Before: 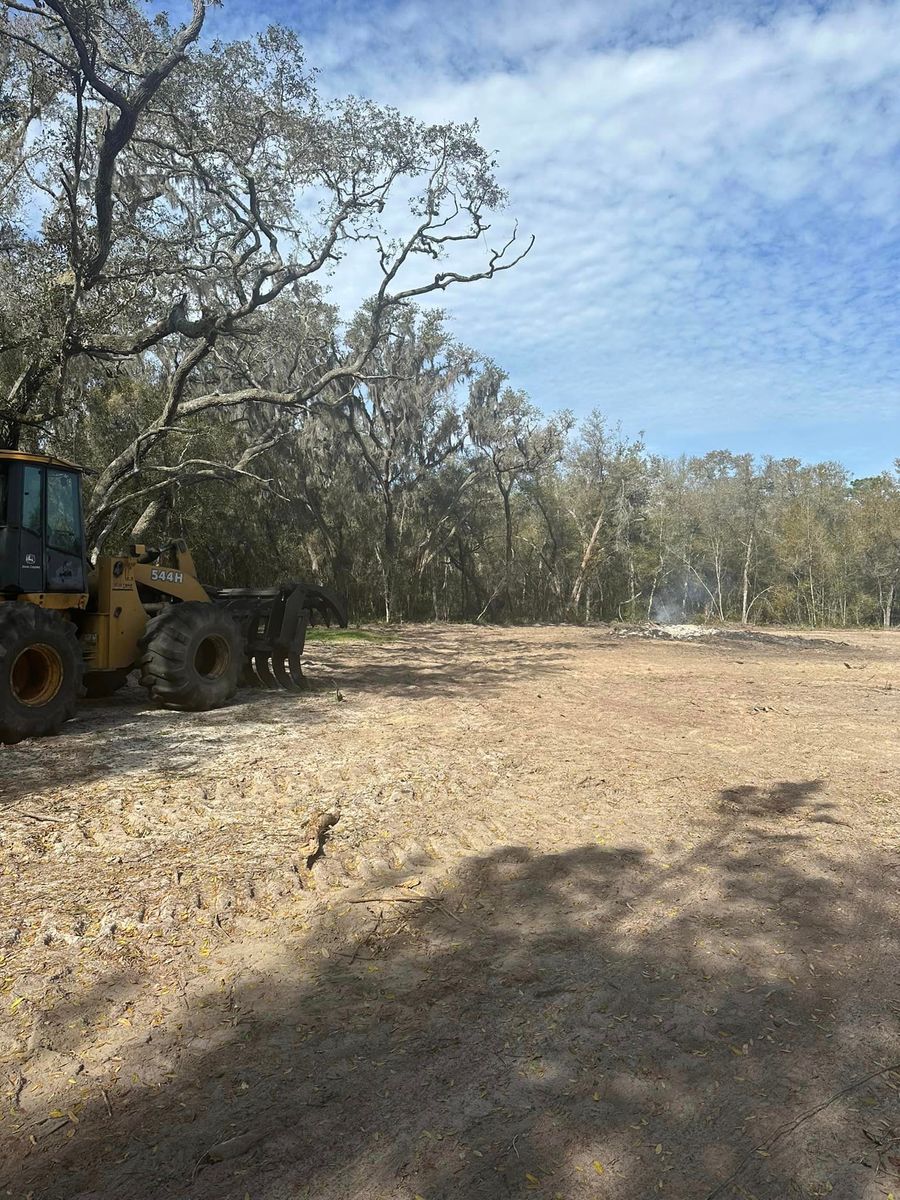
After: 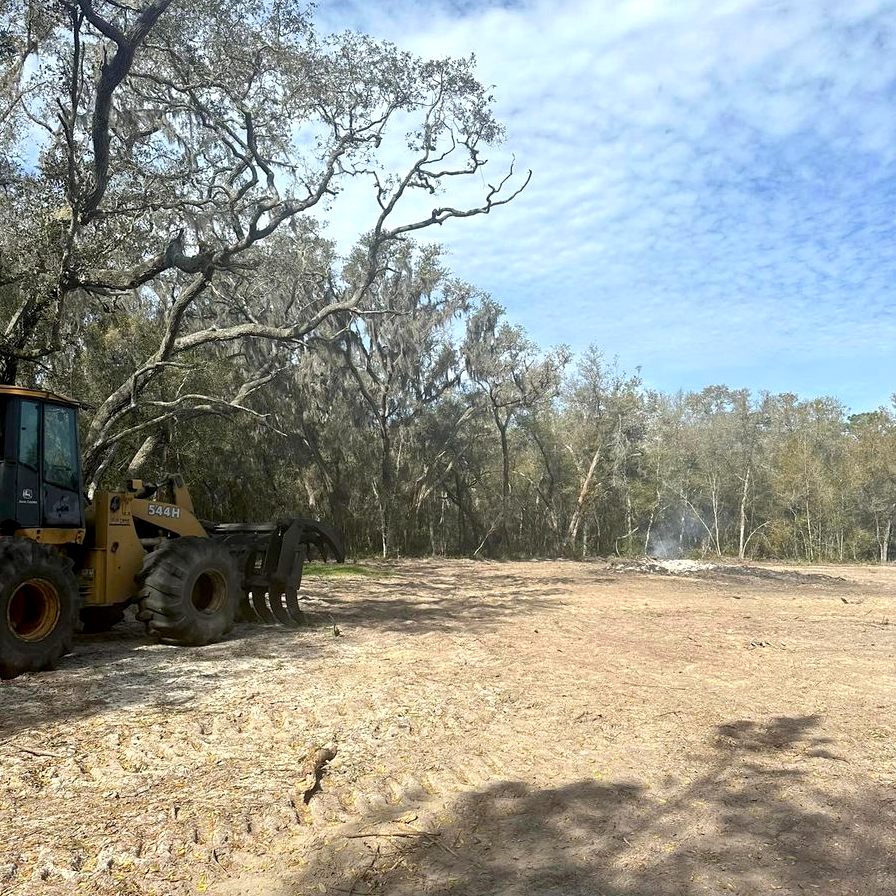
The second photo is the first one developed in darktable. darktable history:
exposure: black level correction 0.005, exposure 0.286 EV, compensate highlight preservation false
crop: left 0.387%, top 5.469%, bottom 19.809%
